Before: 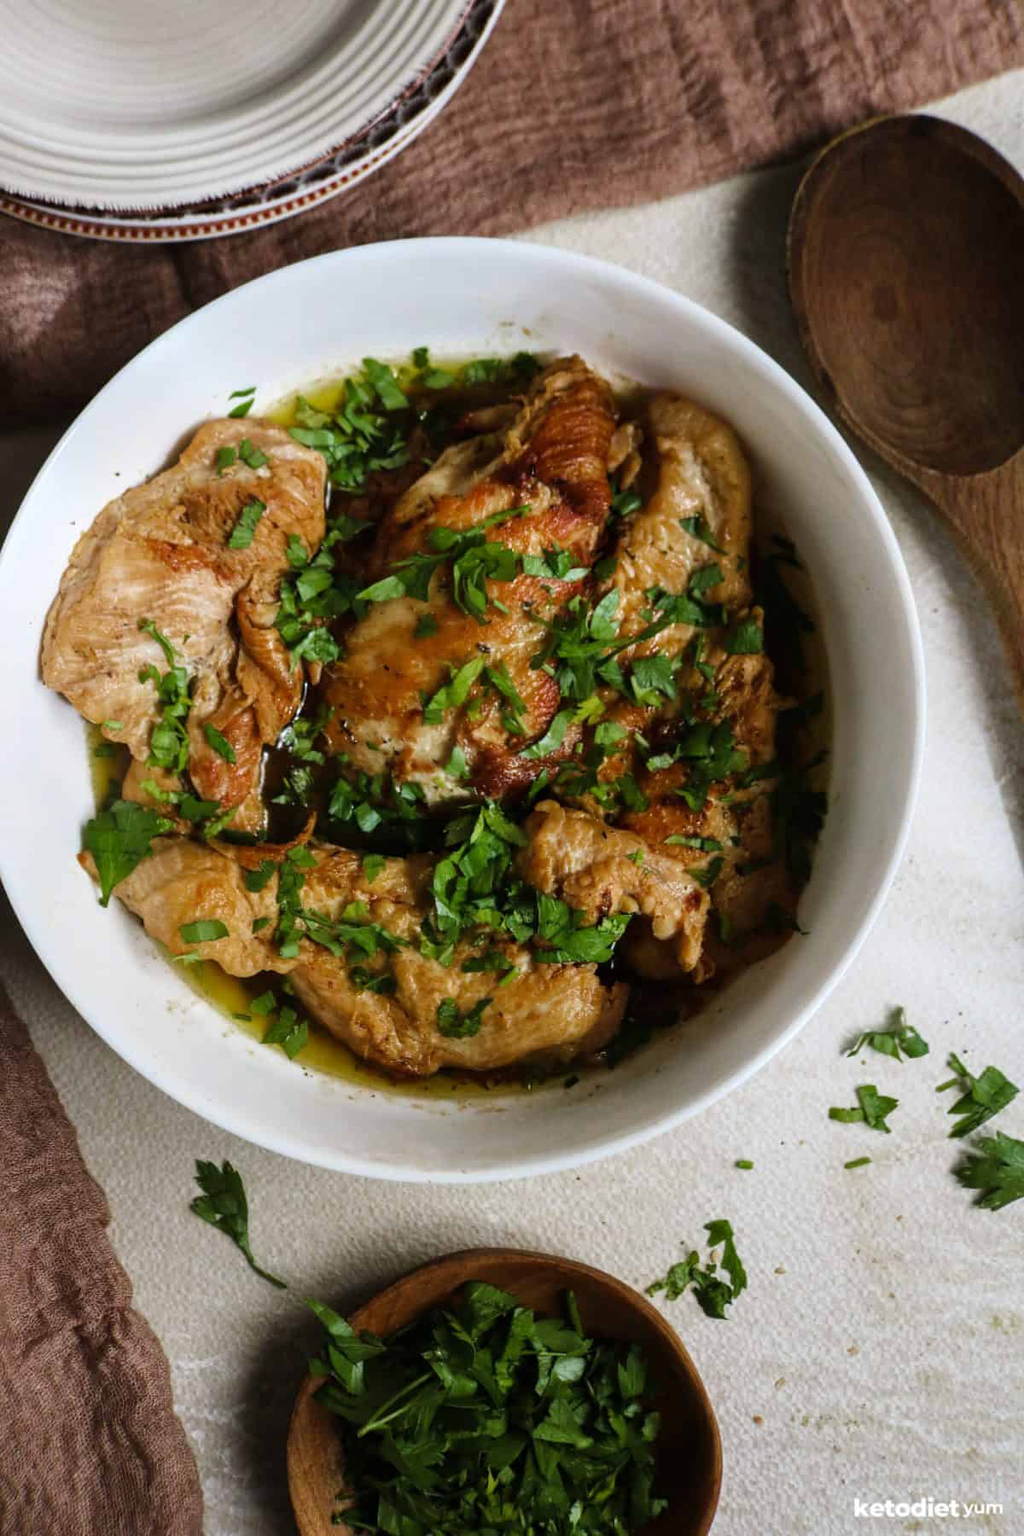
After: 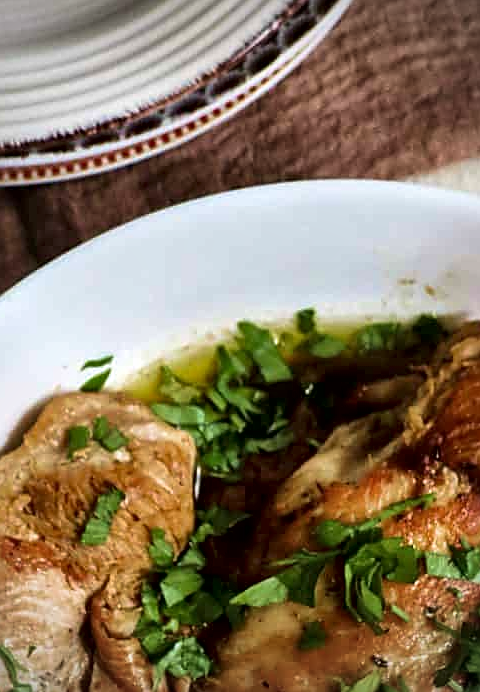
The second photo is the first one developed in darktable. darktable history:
crop: left 15.643%, top 5.445%, right 44.297%, bottom 56.084%
local contrast: mode bilateral grid, contrast 25, coarseness 60, detail 152%, midtone range 0.2
sharpen: radius 1.949
tone equalizer: on, module defaults
shadows and highlights: shadows 20.48, highlights -20, soften with gaussian
vignetting: fall-off radius 60.87%
velvia: on, module defaults
